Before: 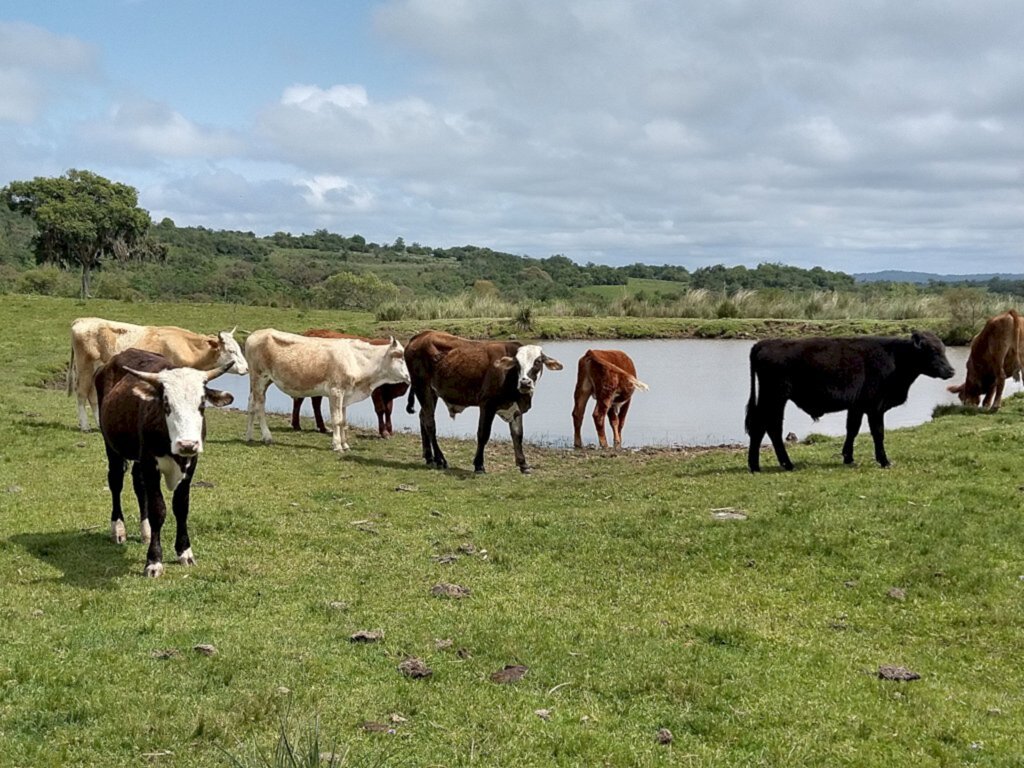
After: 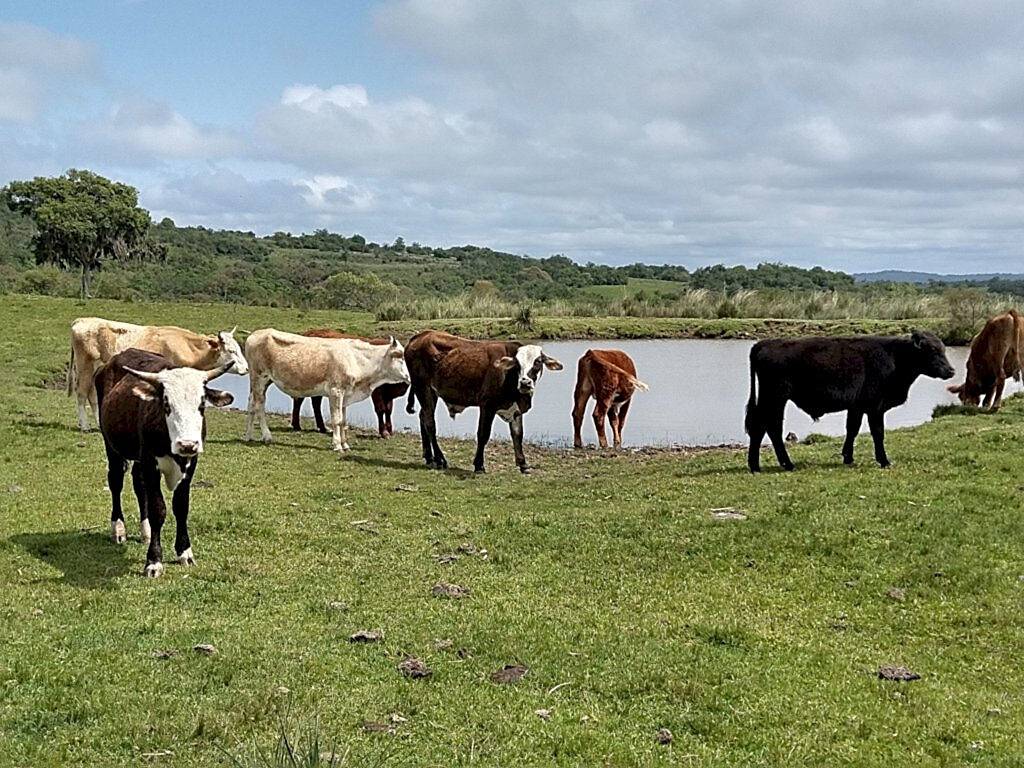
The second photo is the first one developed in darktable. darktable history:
sharpen: amount 0.596
